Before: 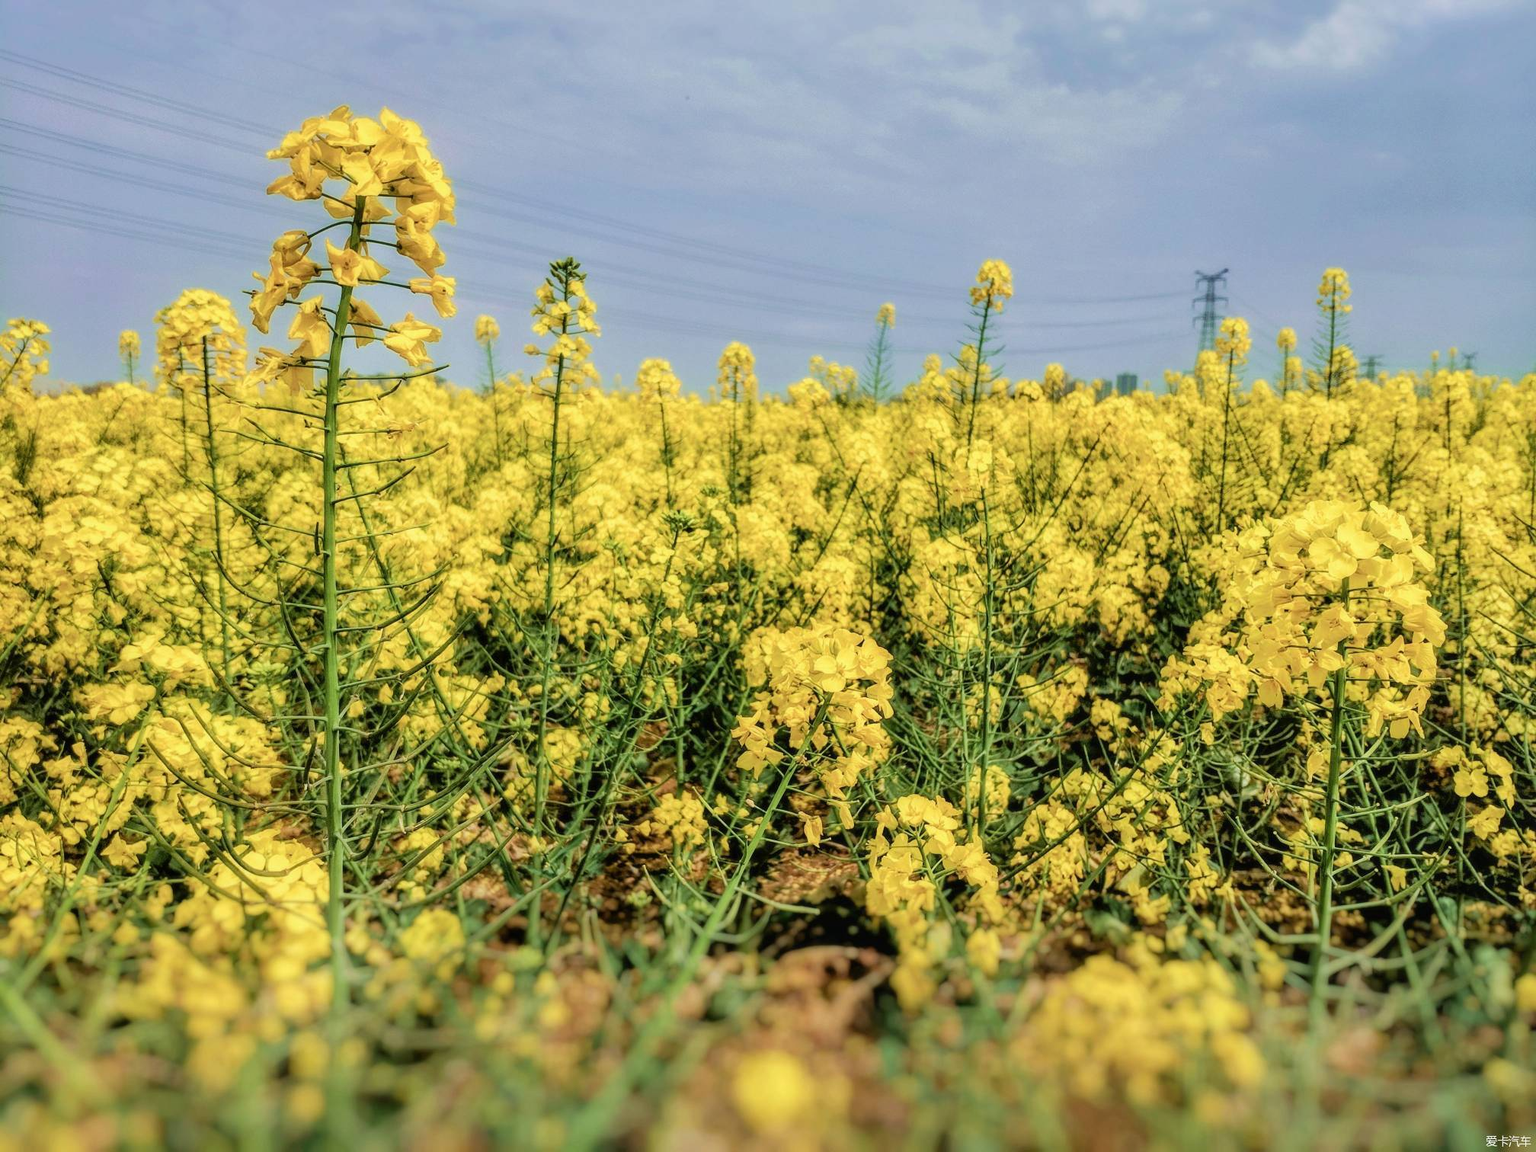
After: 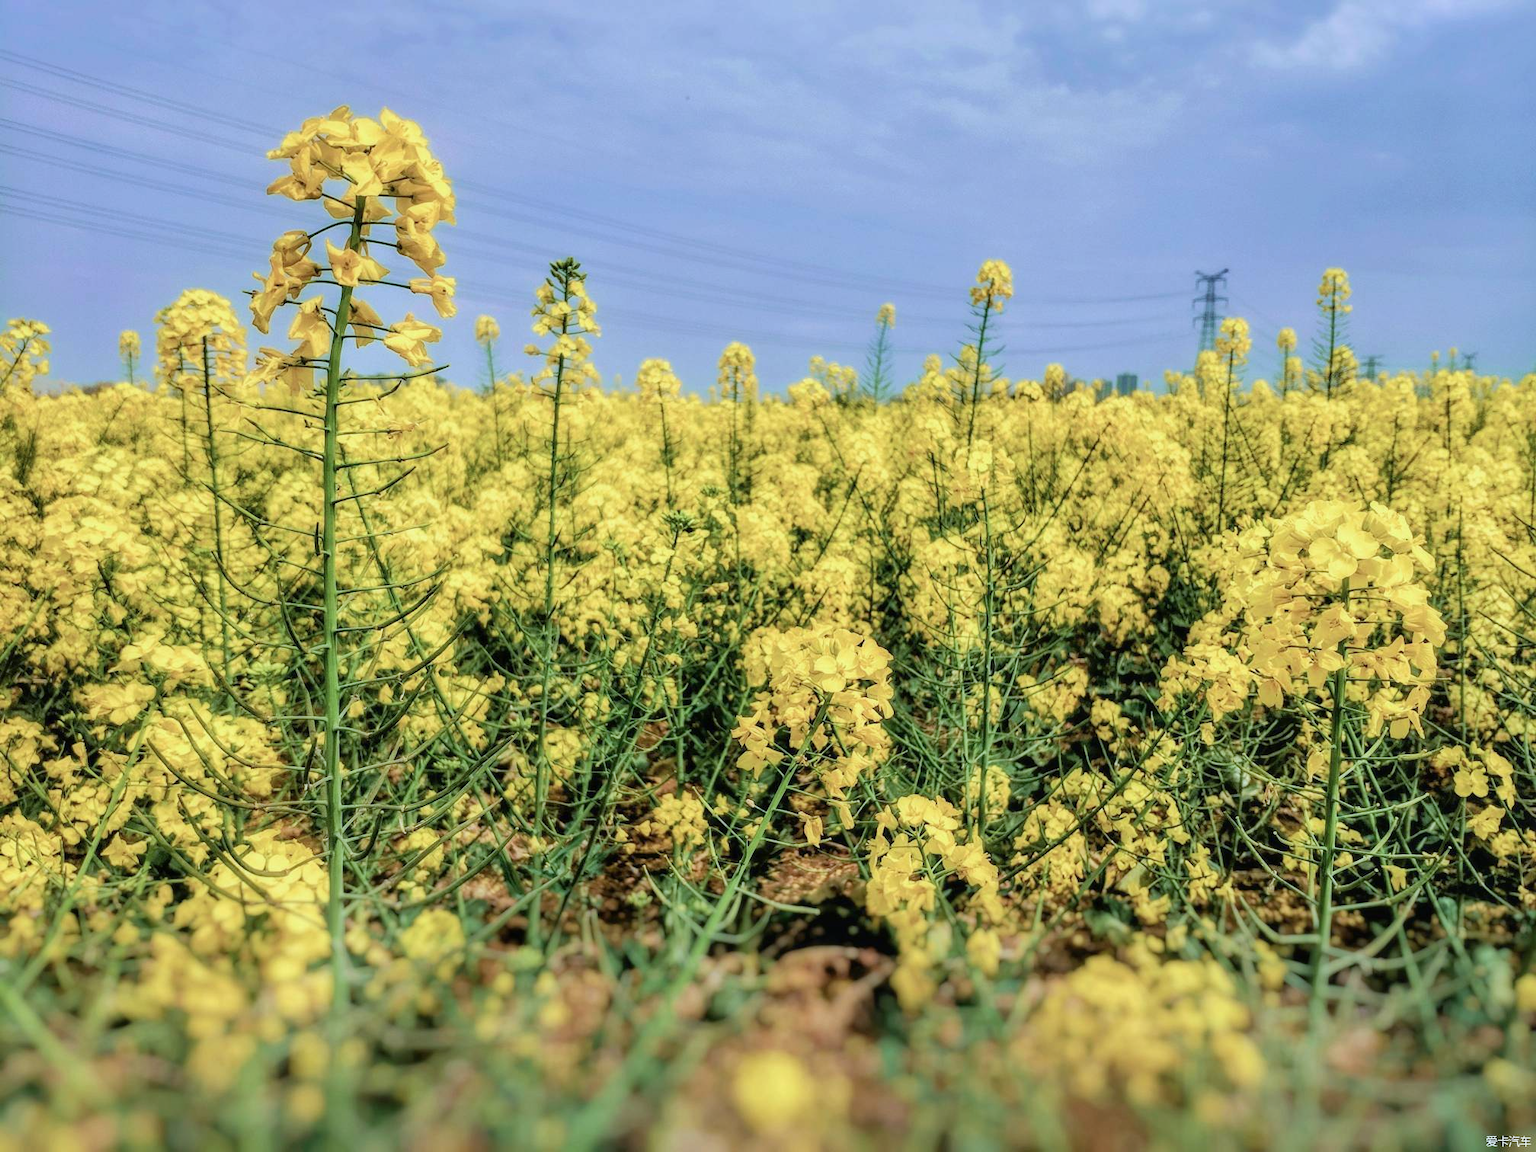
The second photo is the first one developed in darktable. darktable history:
color calibration: illuminant as shot in camera, x 0.37, y 0.382, temperature 4315.51 K
